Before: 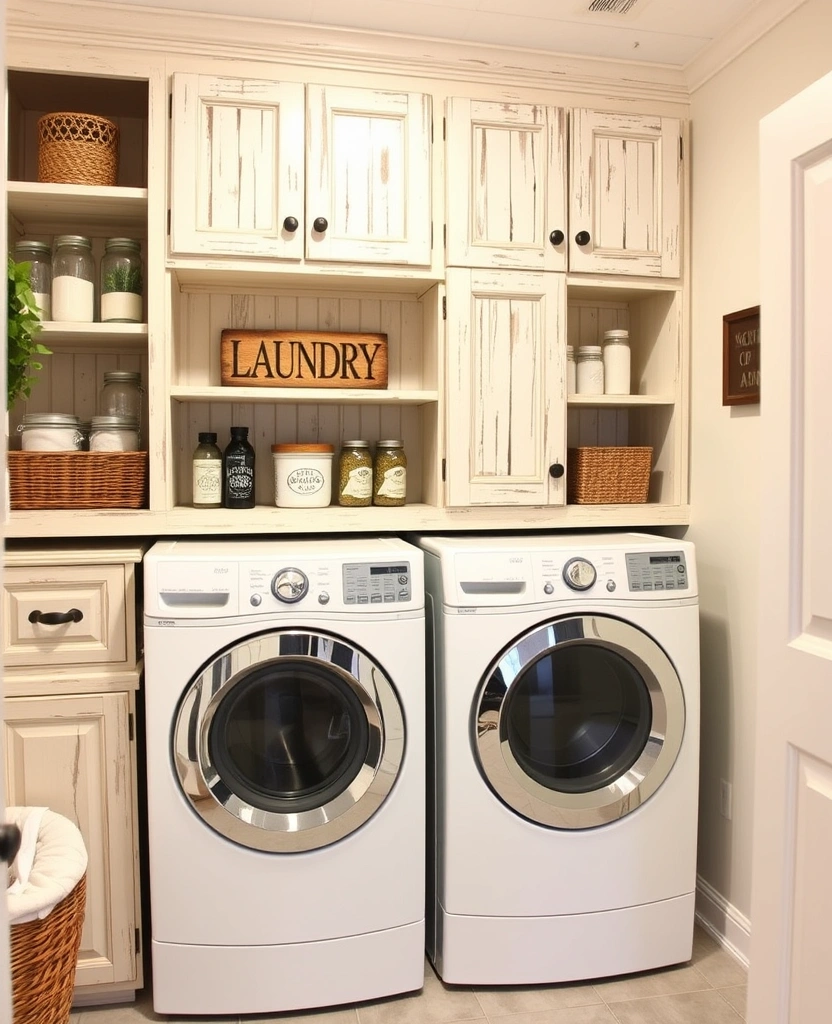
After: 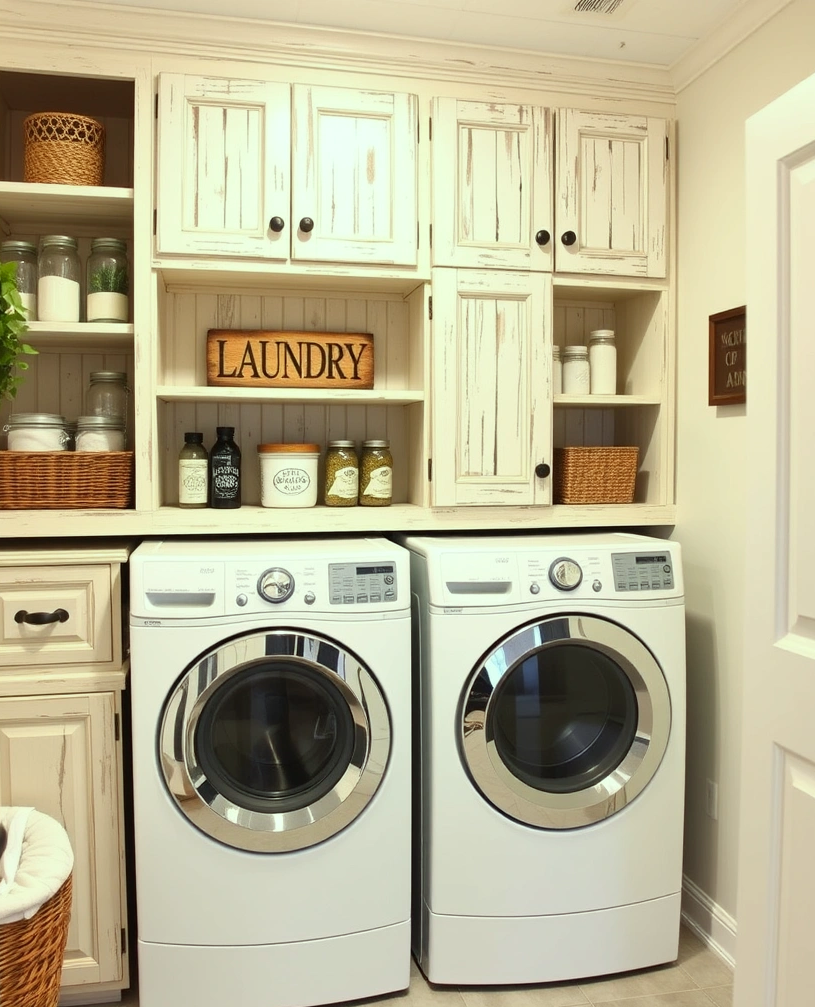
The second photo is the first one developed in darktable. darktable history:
crop: left 1.69%, right 0.27%, bottom 1.59%
color correction: highlights a* -8.4, highlights b* 3.29
color balance rgb: shadows fall-off 101.758%, perceptual saturation grading › global saturation 0.681%, mask middle-gray fulcrum 21.703%
